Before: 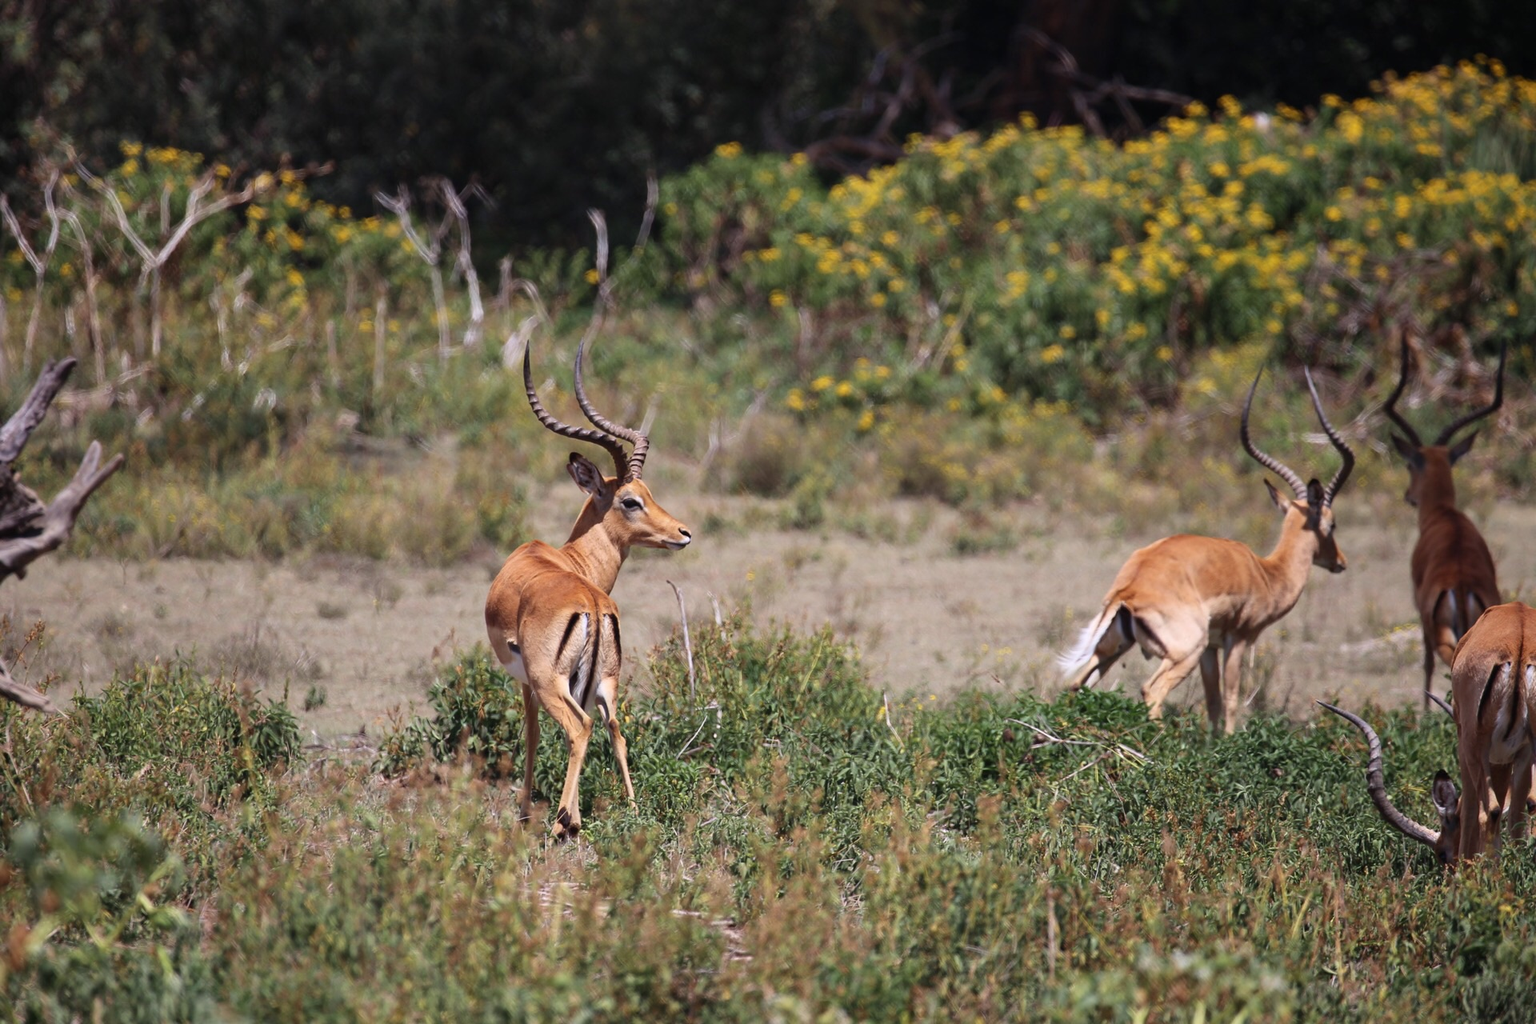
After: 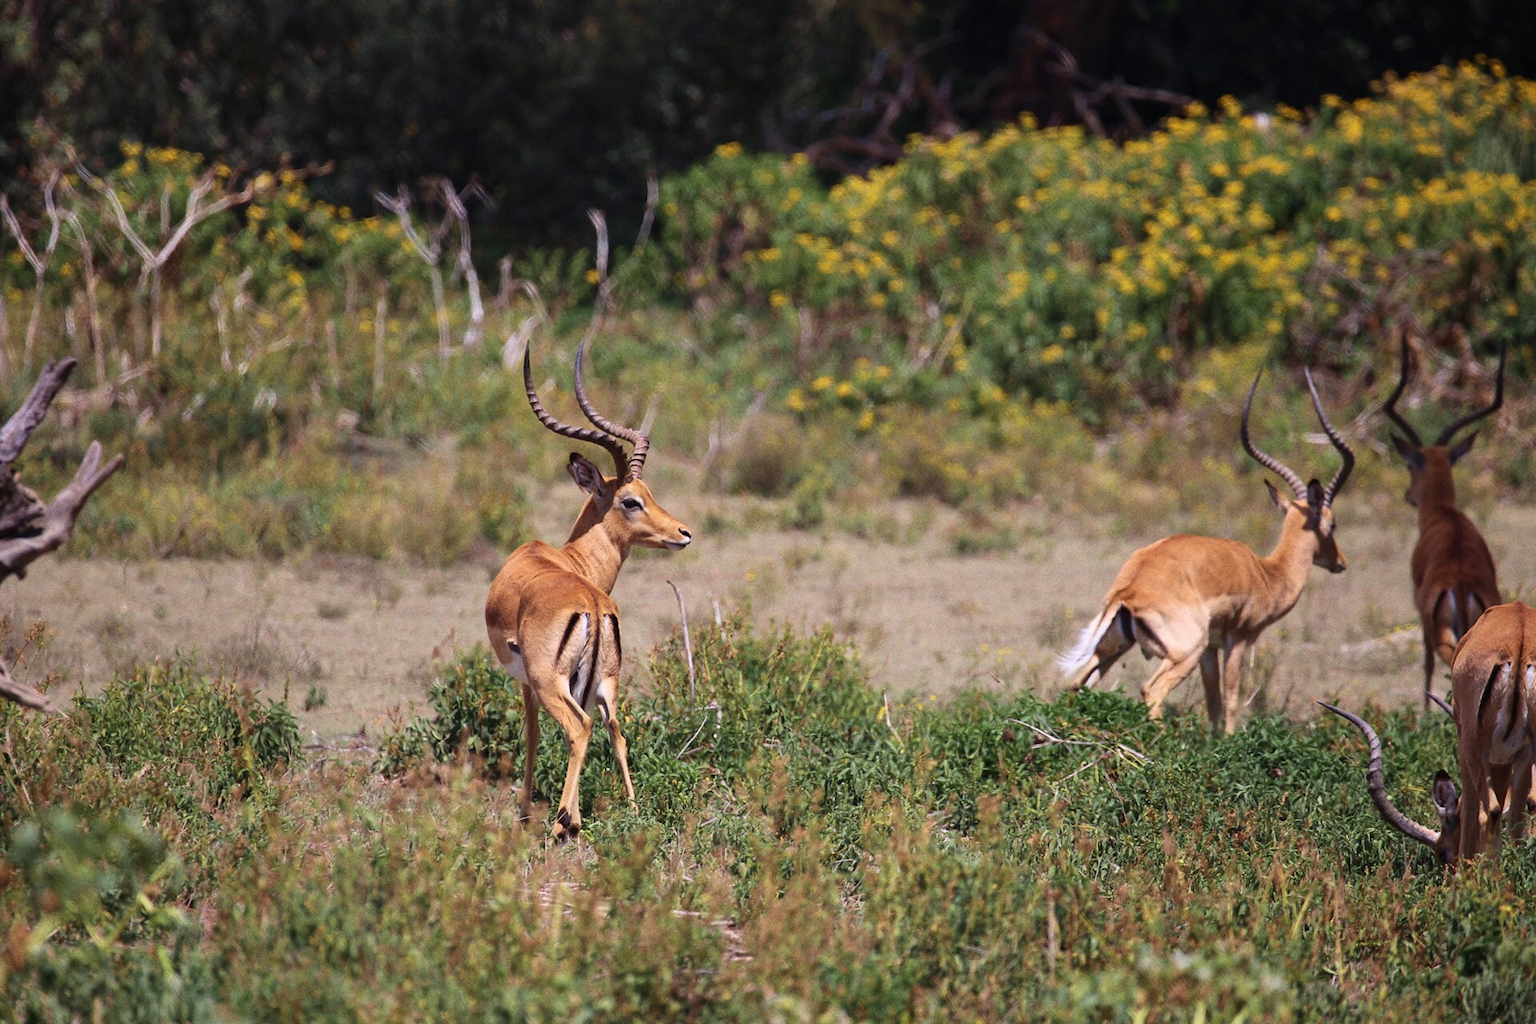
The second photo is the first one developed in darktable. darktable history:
velvia: on, module defaults
grain: coarseness 0.47 ISO
